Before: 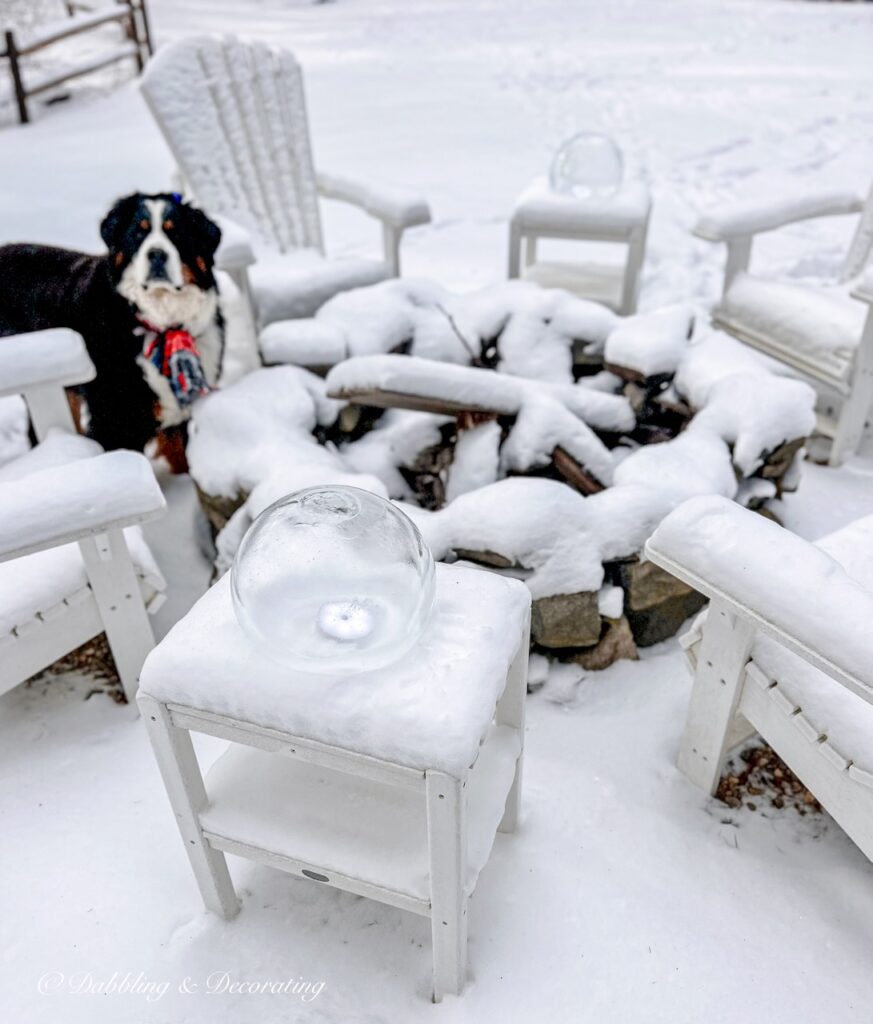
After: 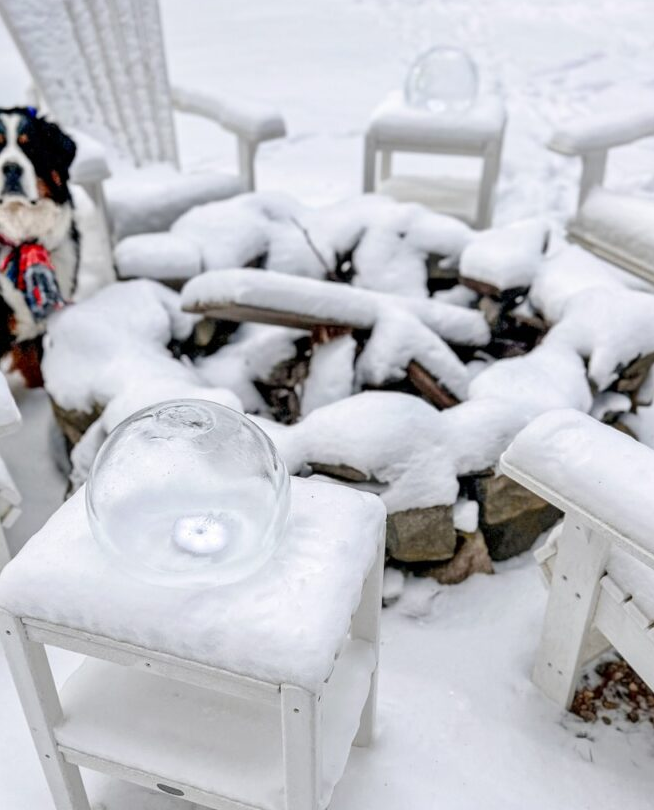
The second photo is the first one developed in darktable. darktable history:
crop: left 16.652%, top 8.439%, right 8.35%, bottom 12.433%
